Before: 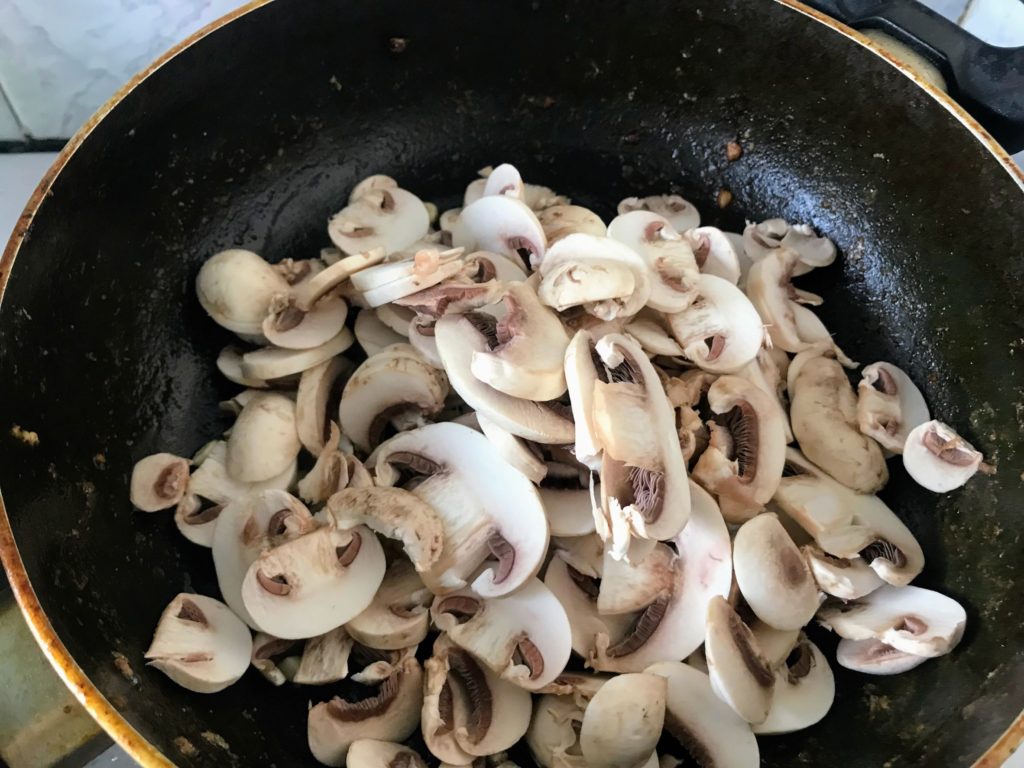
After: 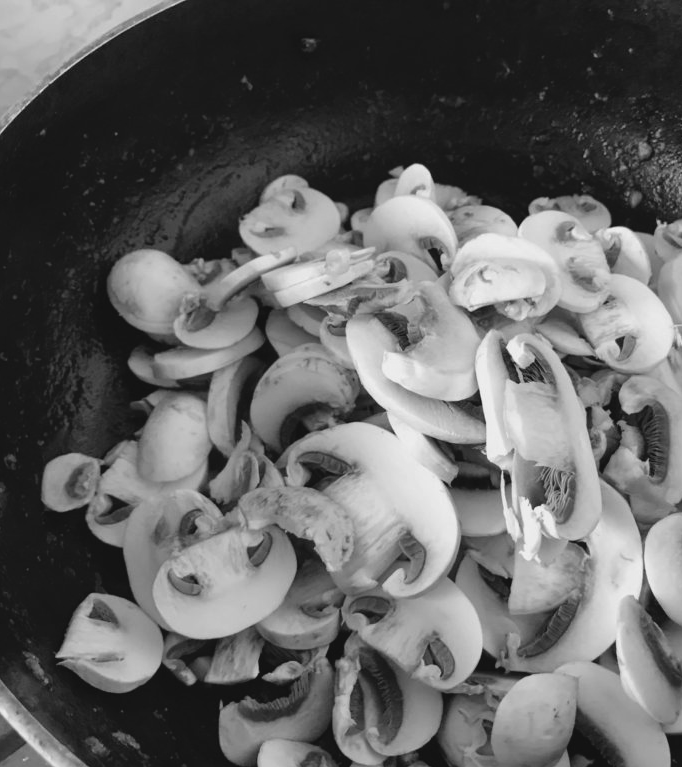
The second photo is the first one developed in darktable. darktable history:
contrast brightness saturation: contrast -0.11
monochrome: on, module defaults
crop and rotate: left 8.786%, right 24.548%
